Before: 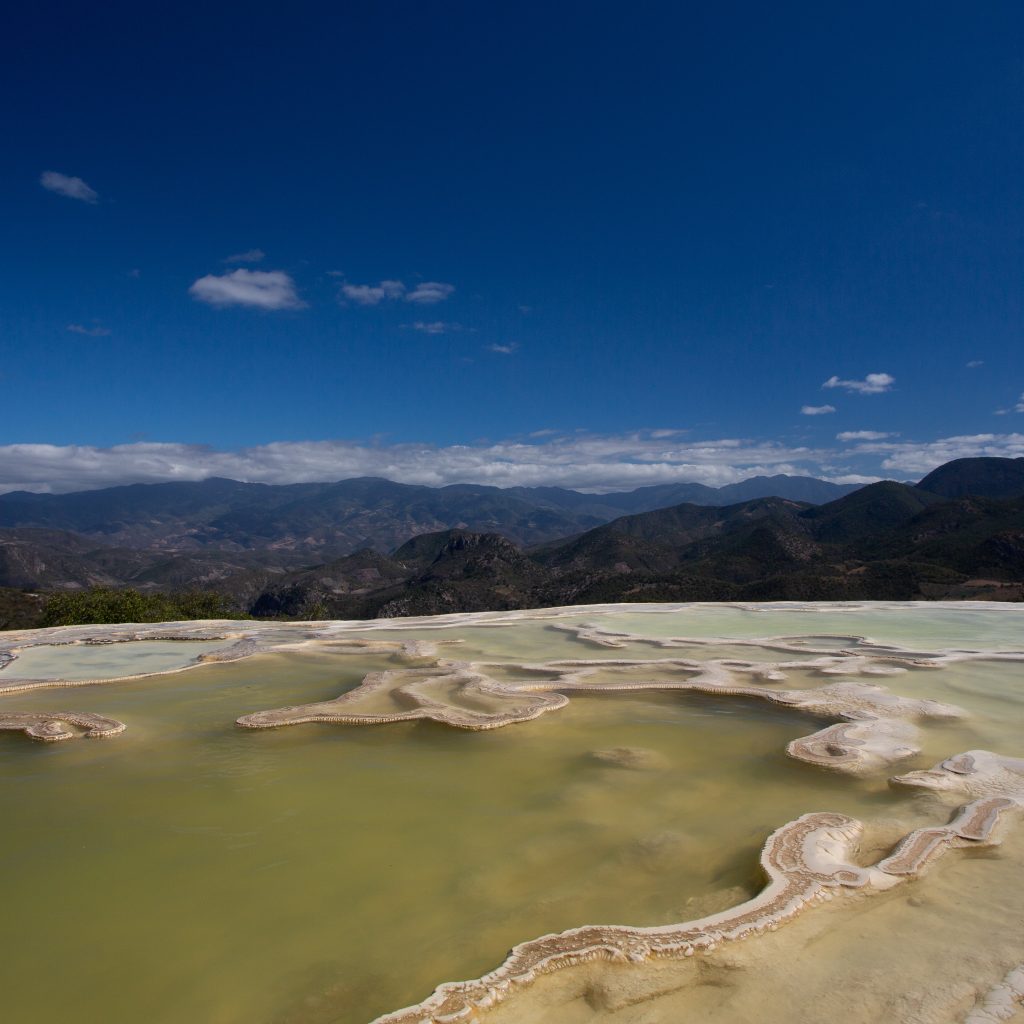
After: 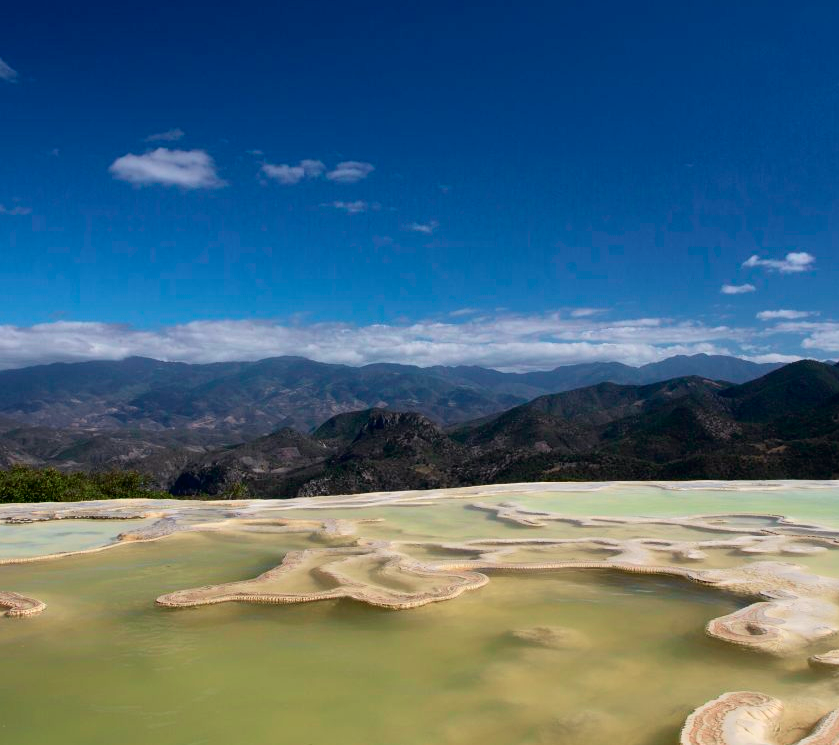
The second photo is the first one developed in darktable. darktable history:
crop: left 7.856%, top 11.836%, right 10.12%, bottom 15.387%
tone curve: curves: ch0 [(0, 0) (0.051, 0.027) (0.096, 0.071) (0.219, 0.248) (0.428, 0.52) (0.596, 0.713) (0.727, 0.823) (0.859, 0.924) (1, 1)]; ch1 [(0, 0) (0.1, 0.038) (0.318, 0.221) (0.413, 0.325) (0.454, 0.41) (0.493, 0.478) (0.503, 0.501) (0.516, 0.515) (0.548, 0.575) (0.561, 0.596) (0.594, 0.647) (0.666, 0.701) (1, 1)]; ch2 [(0, 0) (0.453, 0.44) (0.479, 0.476) (0.504, 0.5) (0.52, 0.526) (0.557, 0.585) (0.583, 0.608) (0.824, 0.815) (1, 1)], color space Lab, independent channels, preserve colors none
